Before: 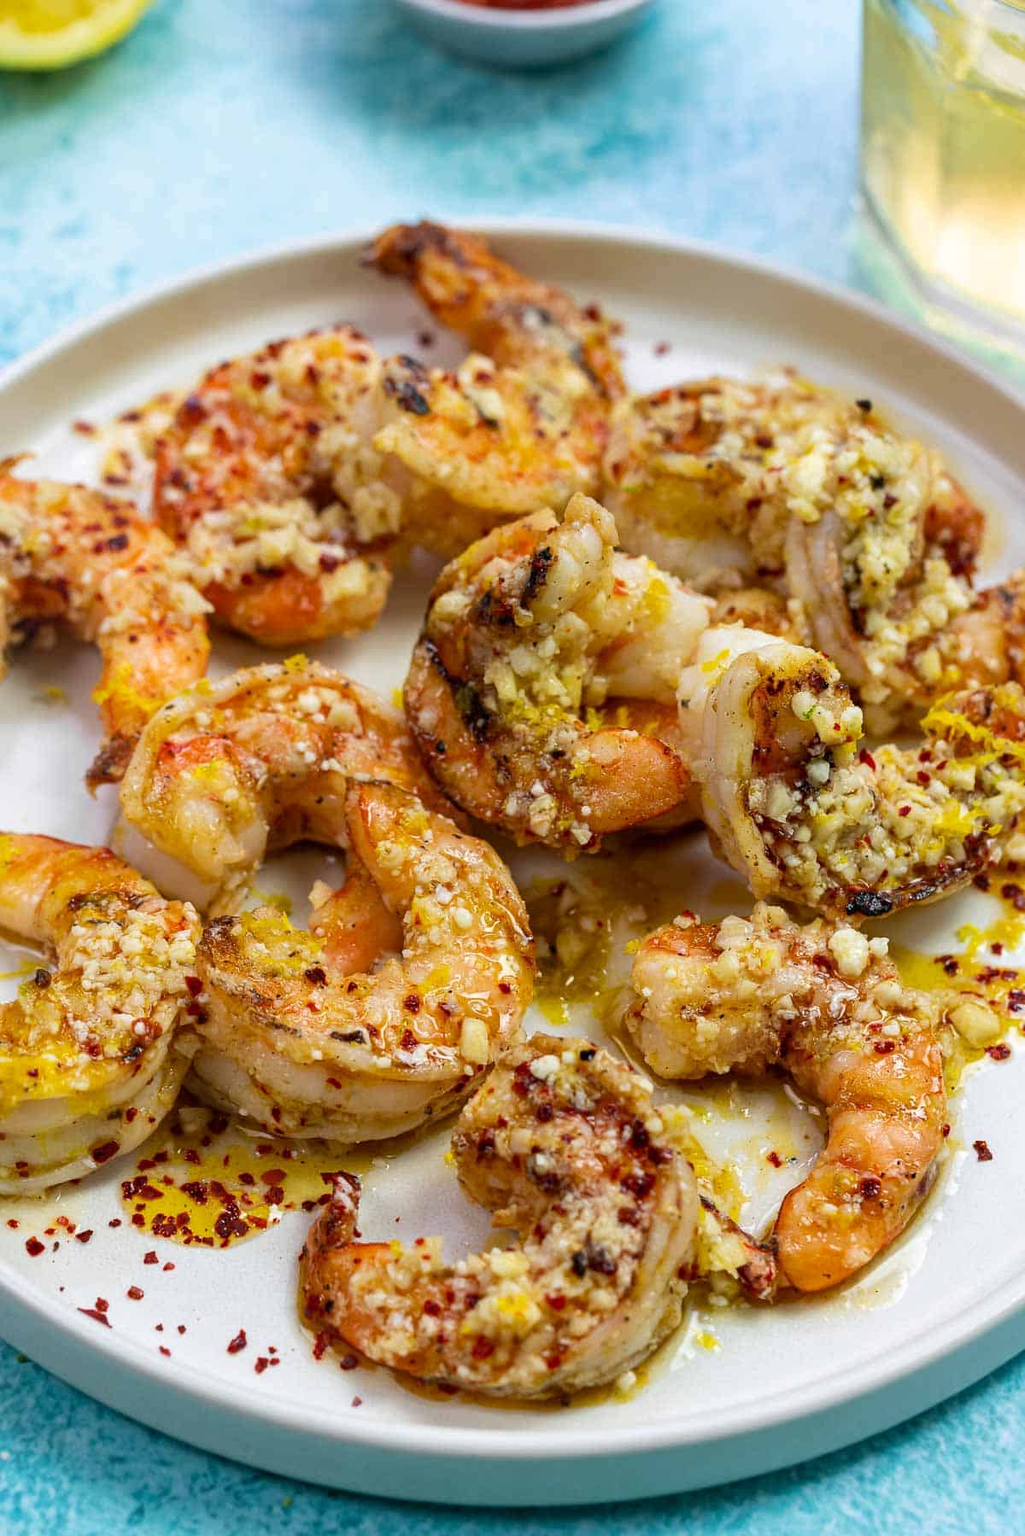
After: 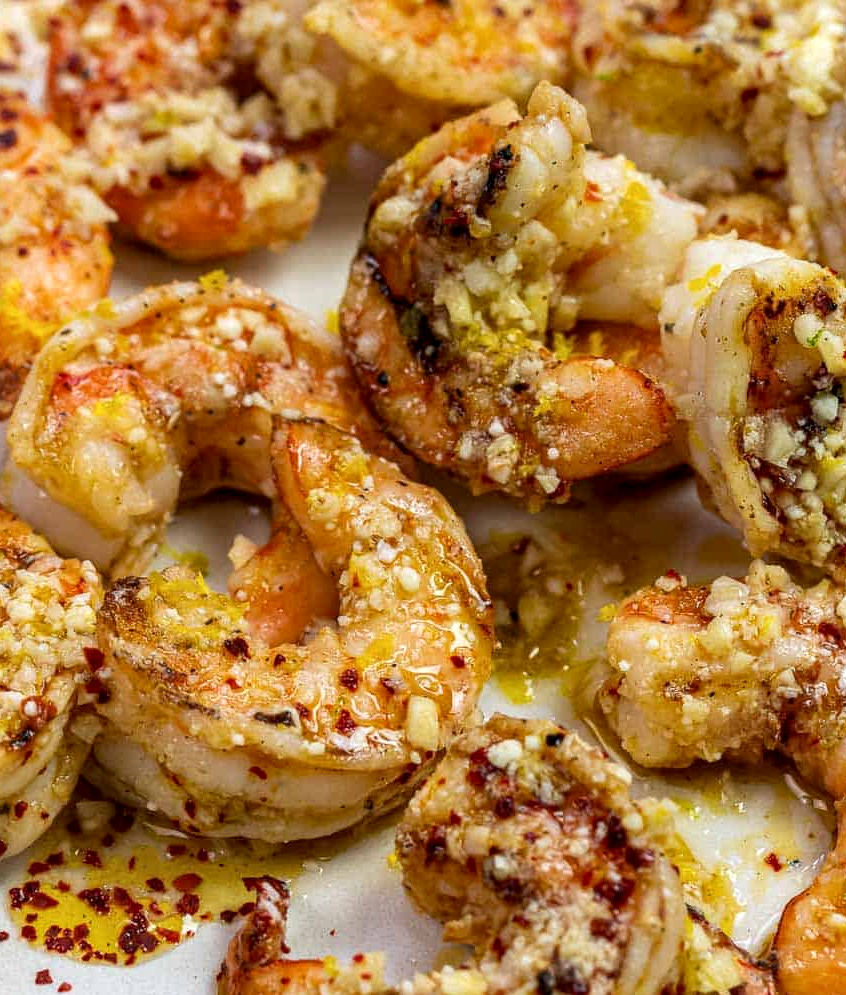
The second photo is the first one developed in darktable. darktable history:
crop: left 11.123%, top 27.61%, right 18.3%, bottom 17.034%
local contrast: on, module defaults
